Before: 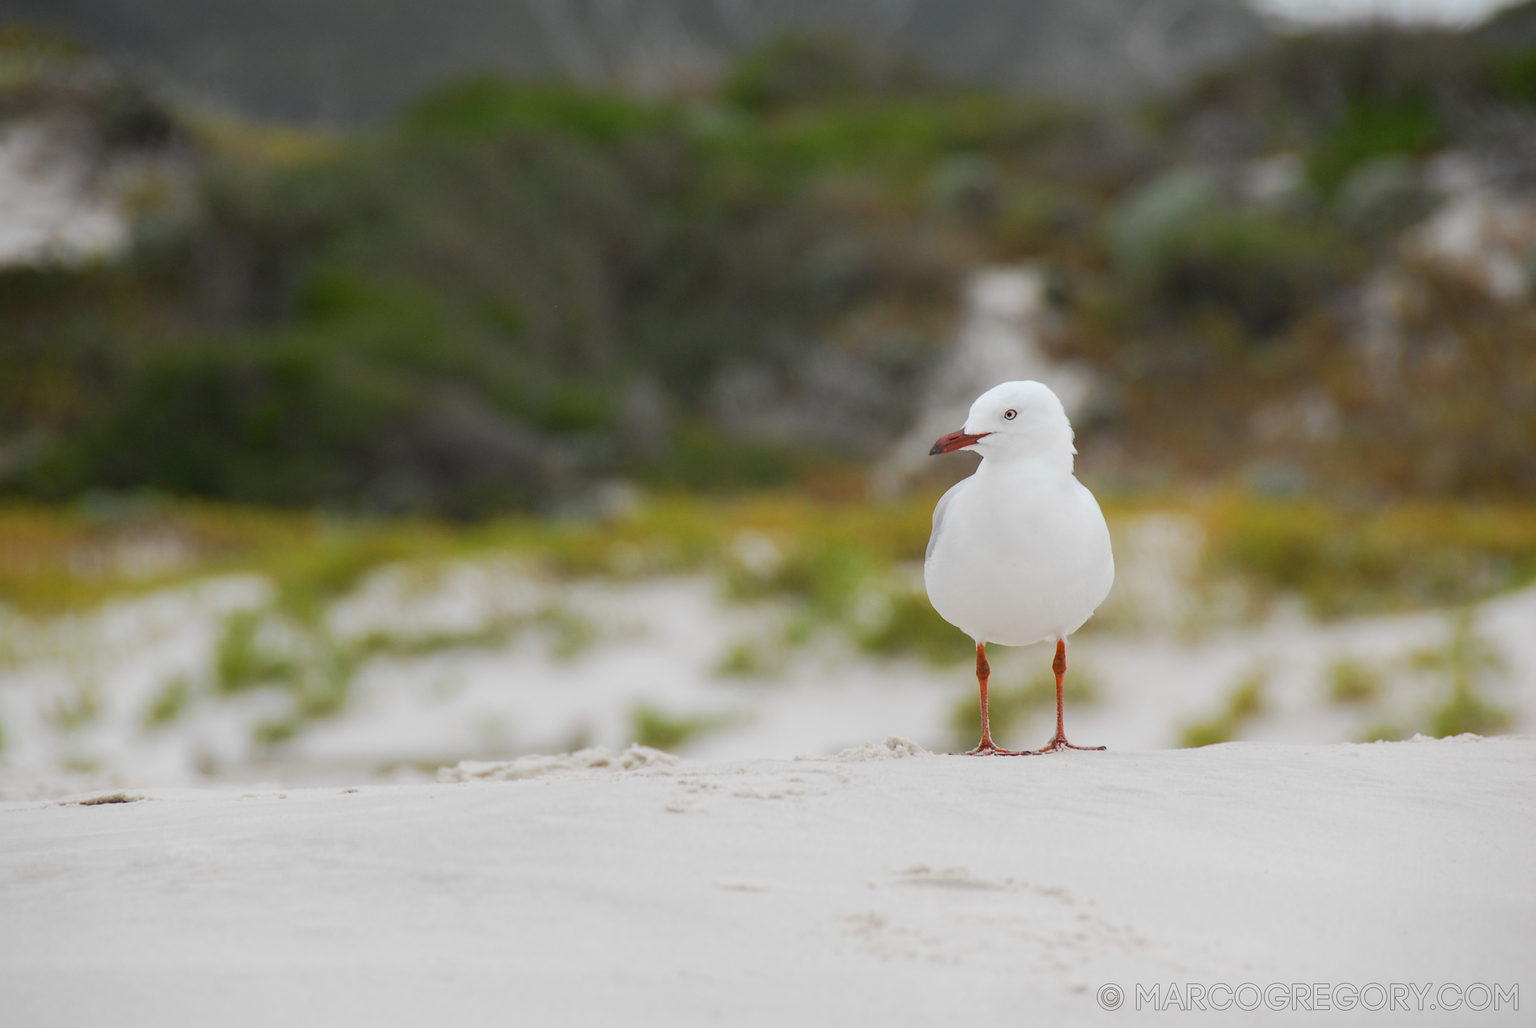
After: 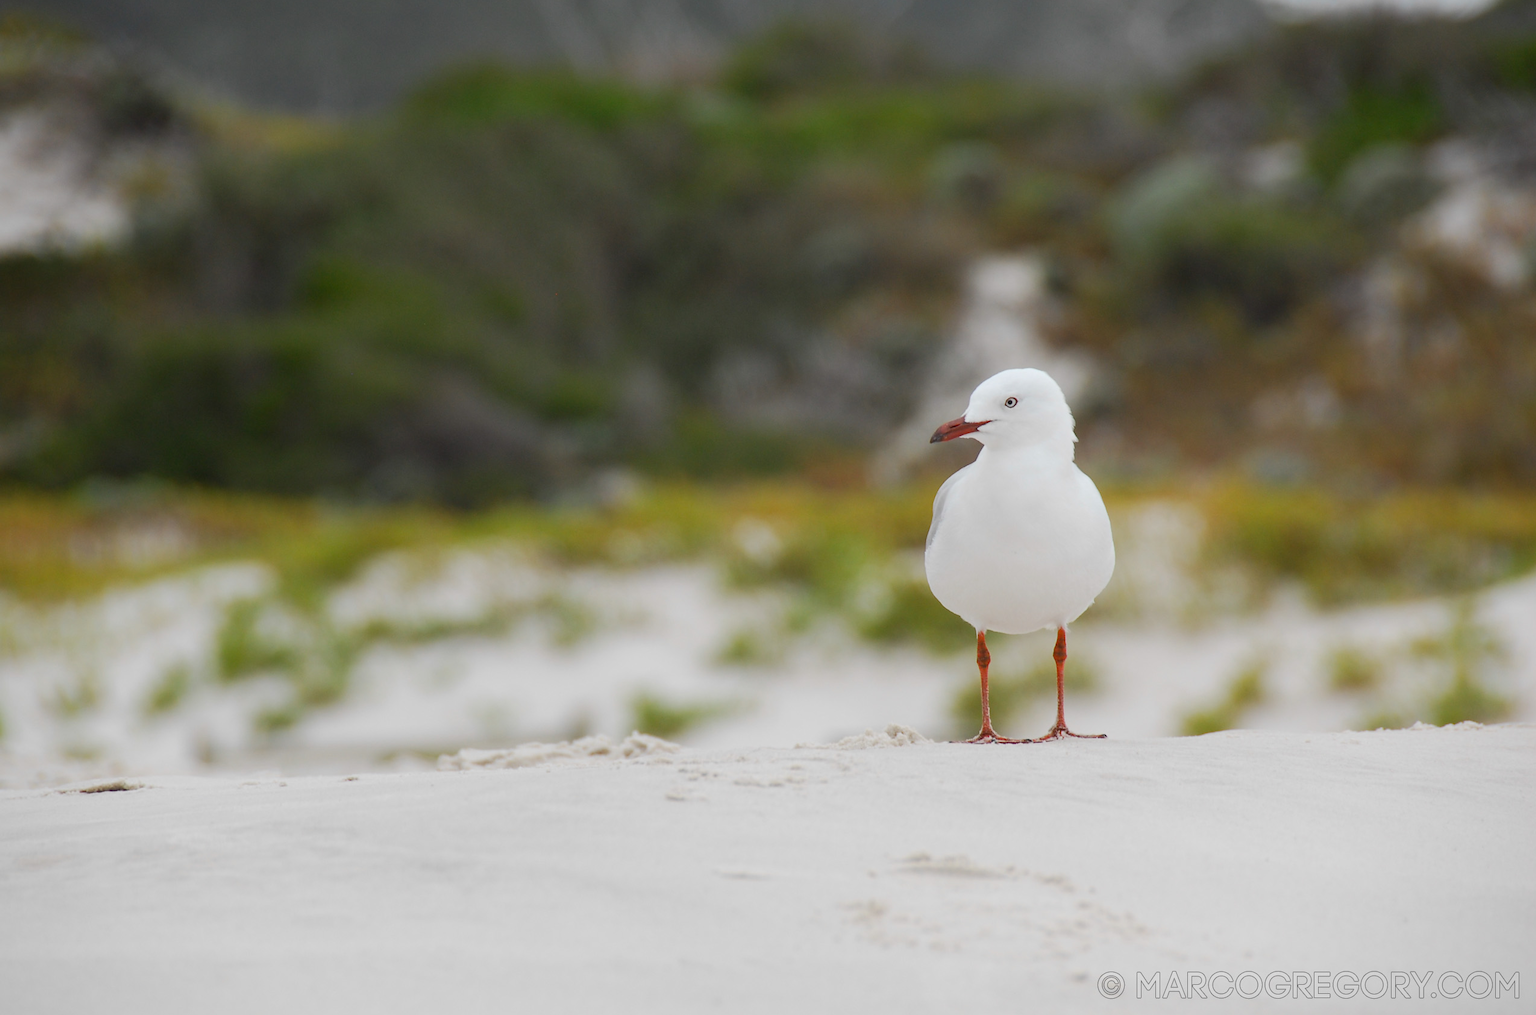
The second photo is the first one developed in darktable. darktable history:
crop: top 1.257%, right 0.031%
